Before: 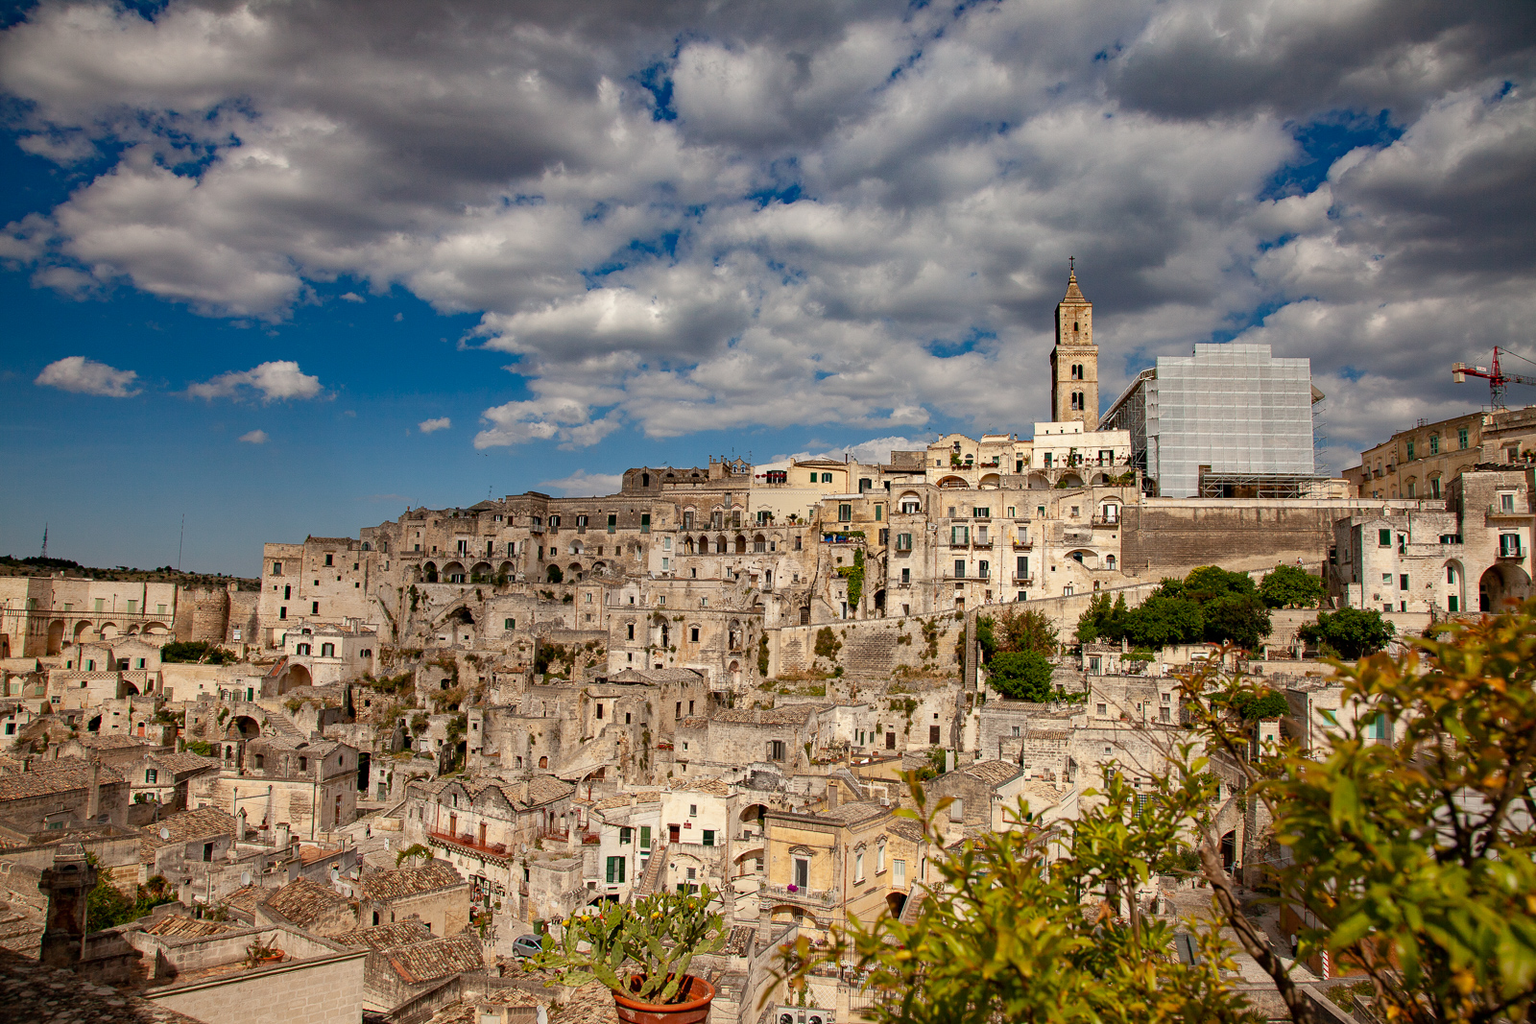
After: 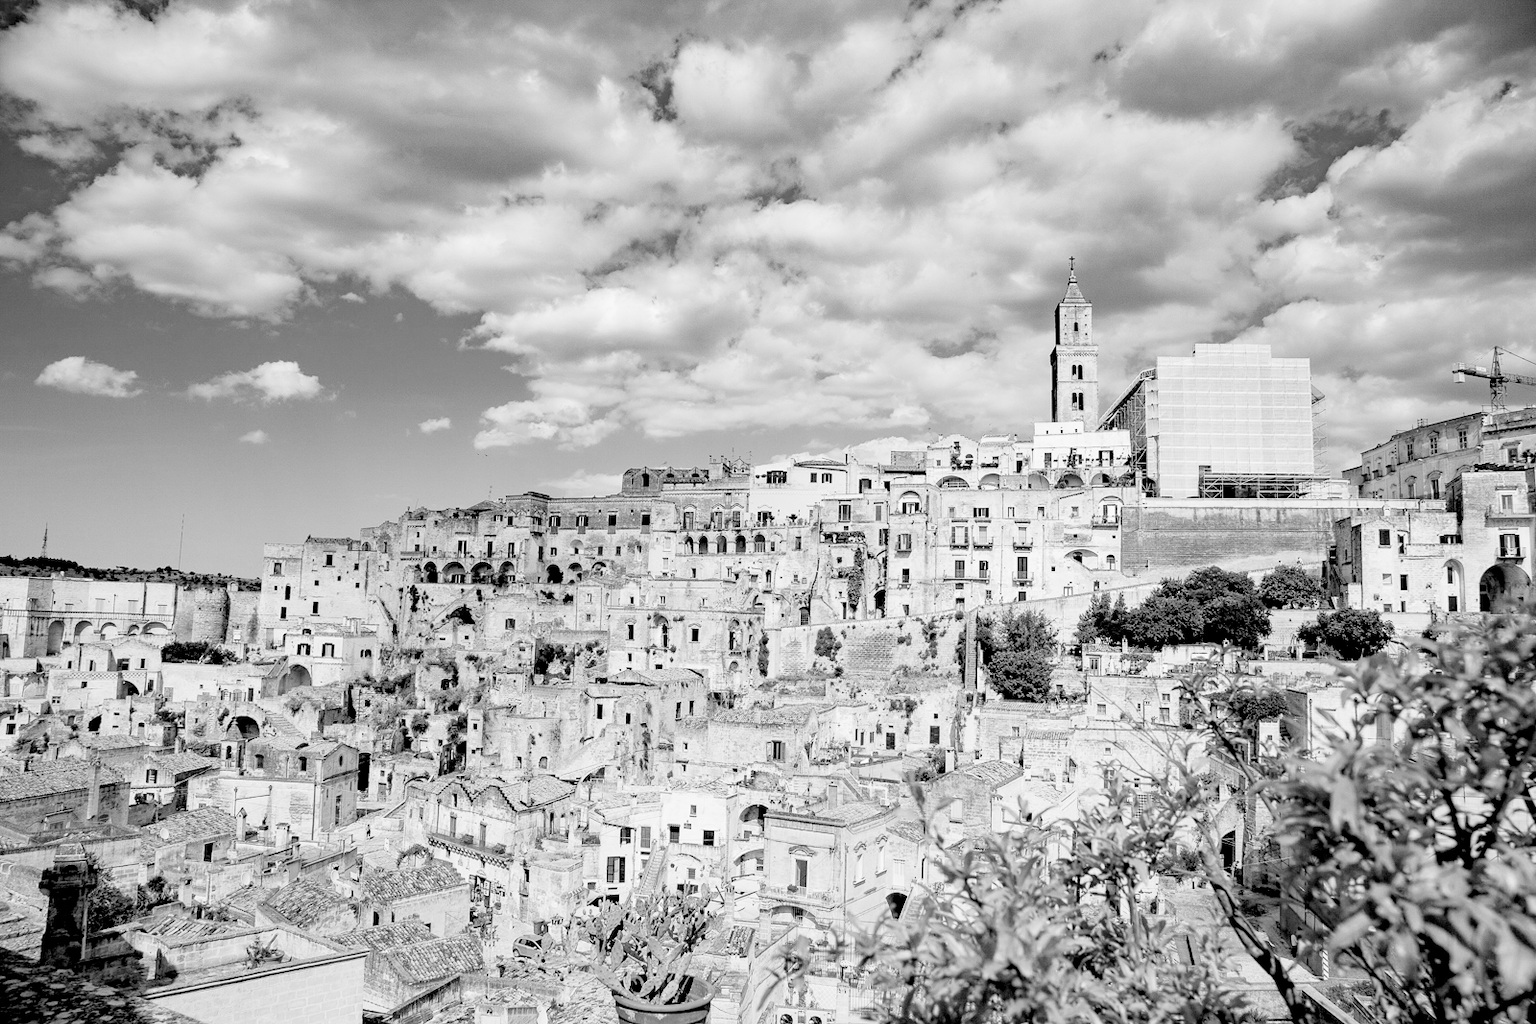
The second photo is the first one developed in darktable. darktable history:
filmic rgb: black relative exposure -7.65 EV, white relative exposure 4.56 EV, hardness 3.61, contrast 1.05
velvia: on, module defaults
color contrast: green-magenta contrast 0, blue-yellow contrast 0
exposure: black level correction 0, exposure 1.1 EV, compensate exposure bias true, compensate highlight preservation false
rgb levels: levels [[0.029, 0.461, 0.922], [0, 0.5, 1], [0, 0.5, 1]]
